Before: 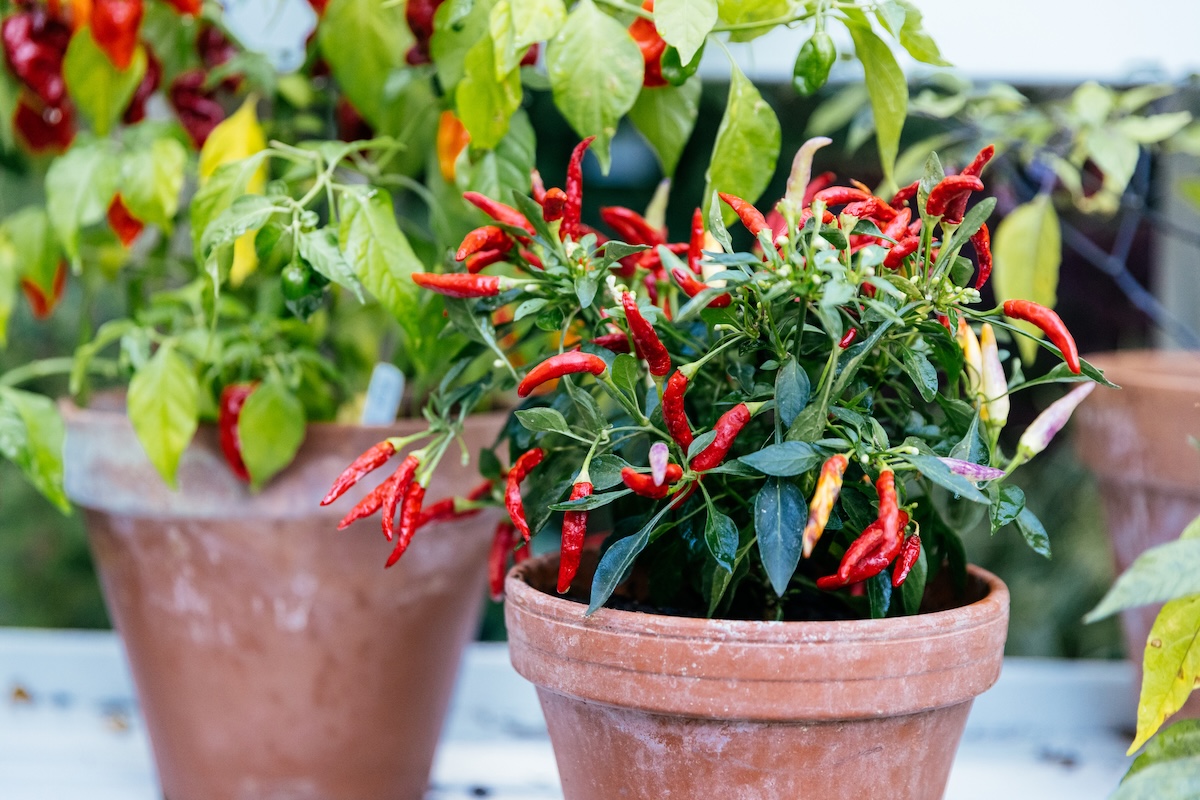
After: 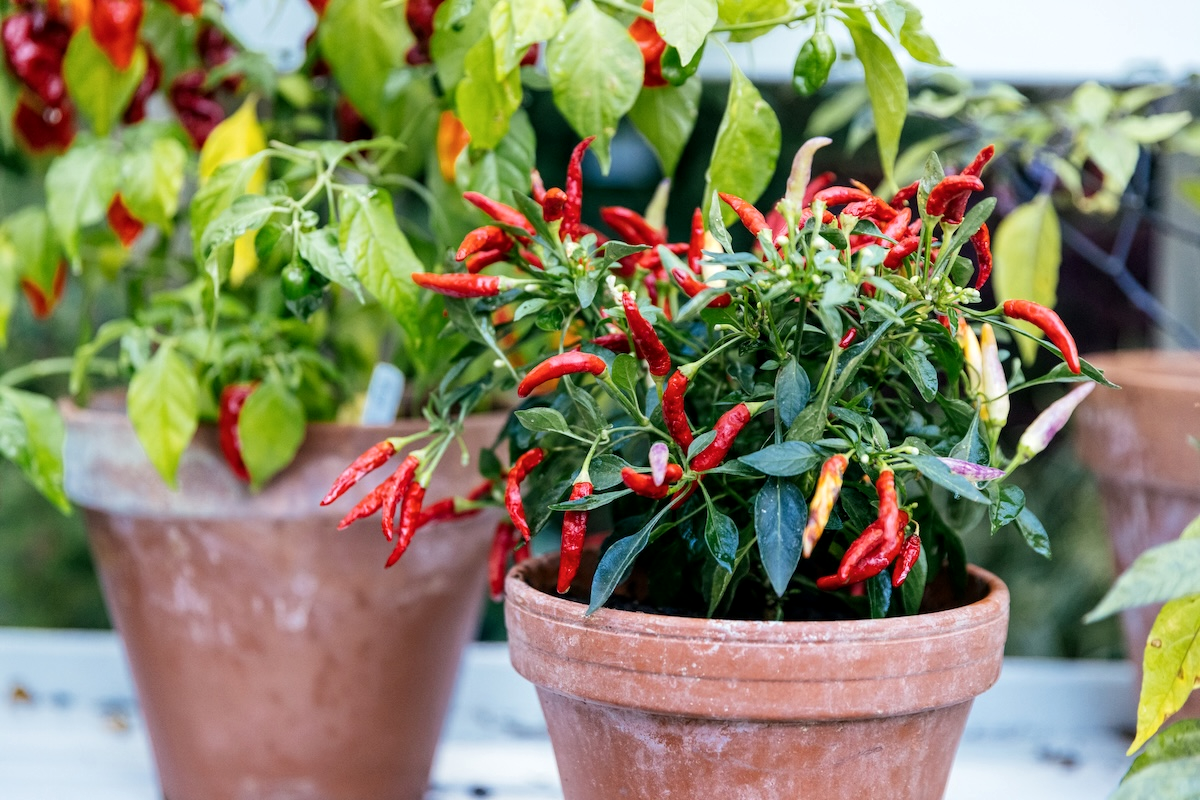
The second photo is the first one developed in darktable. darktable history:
color balance rgb: perceptual saturation grading › global saturation 0.453%
local contrast: highlights 104%, shadows 100%, detail 119%, midtone range 0.2
